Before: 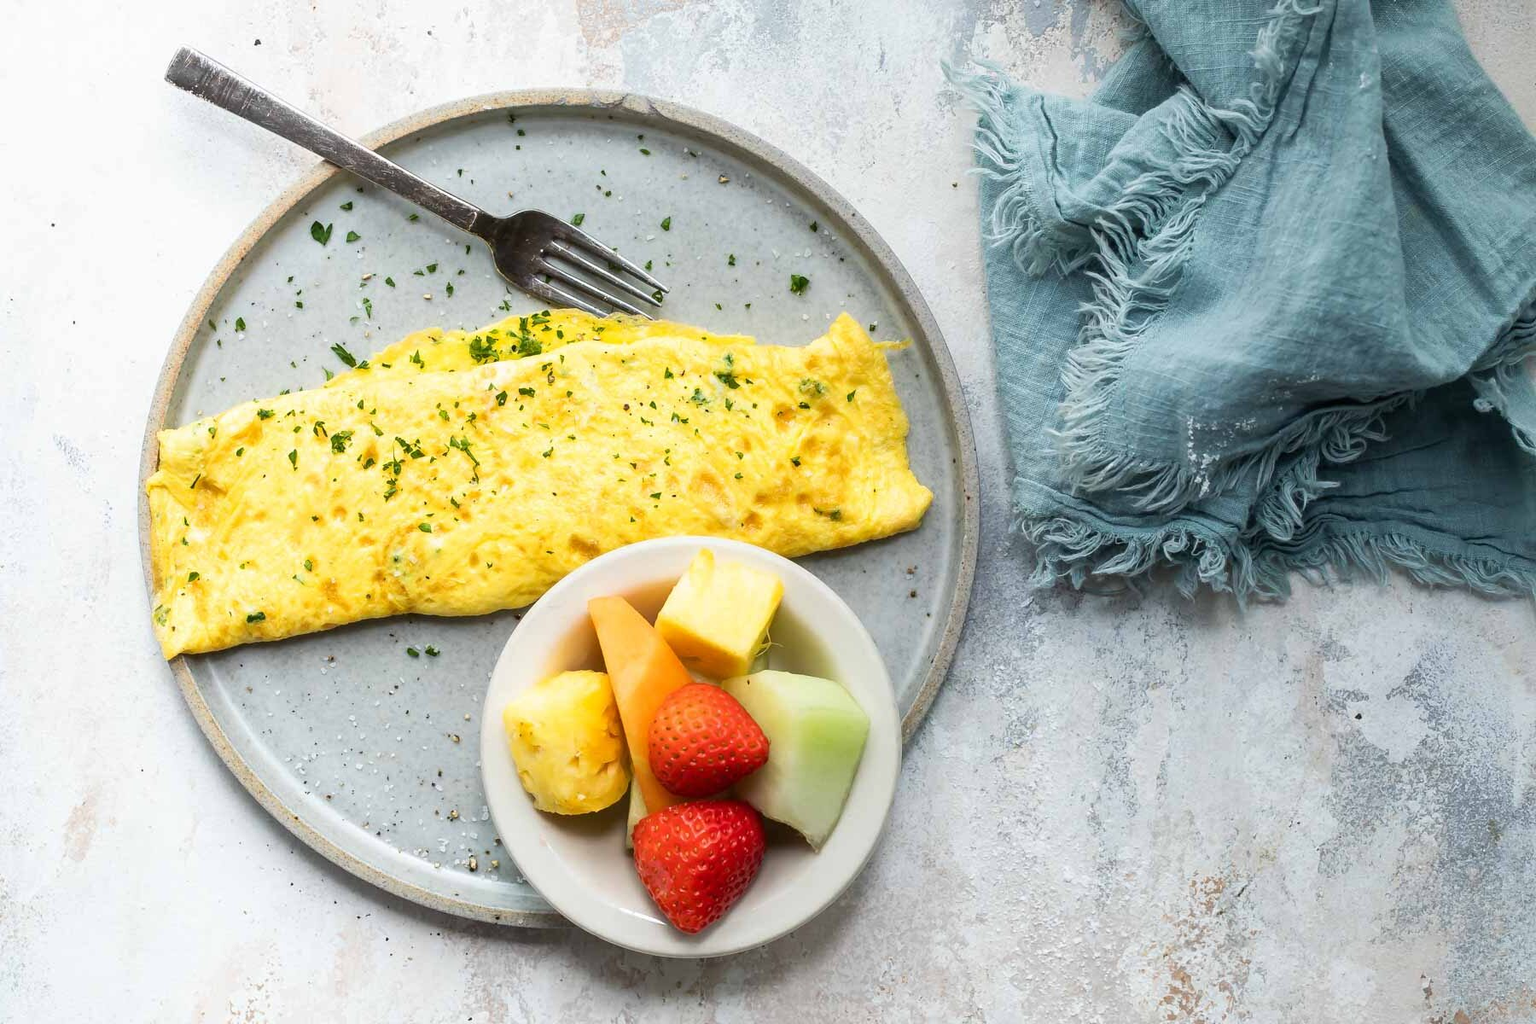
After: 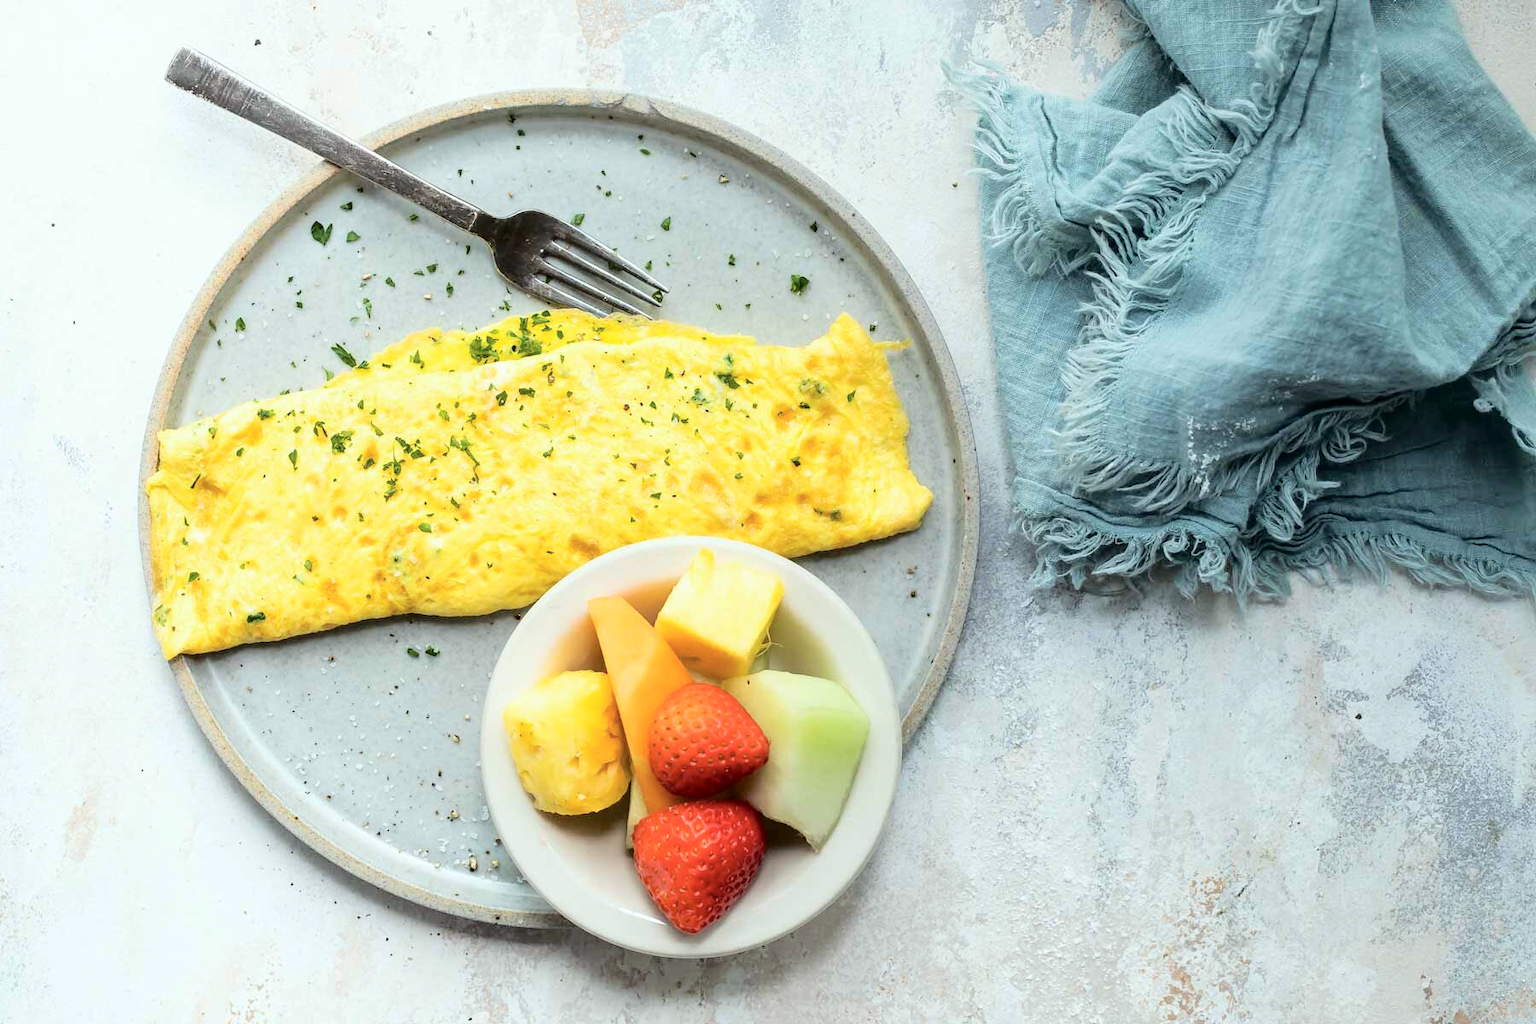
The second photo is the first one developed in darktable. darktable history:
tone curve: curves: ch0 [(0, 0) (0.003, 0.002) (0.011, 0.007) (0.025, 0.016) (0.044, 0.027) (0.069, 0.045) (0.1, 0.077) (0.136, 0.114) (0.177, 0.166) (0.224, 0.241) (0.277, 0.328) (0.335, 0.413) (0.399, 0.498) (0.468, 0.572) (0.543, 0.638) (0.623, 0.711) (0.709, 0.786) (0.801, 0.853) (0.898, 0.929) (1, 1)], color space Lab, independent channels, preserve colors none
color calibration: illuminant Planckian (black body), x 0.35, y 0.353, temperature 4813.83 K
